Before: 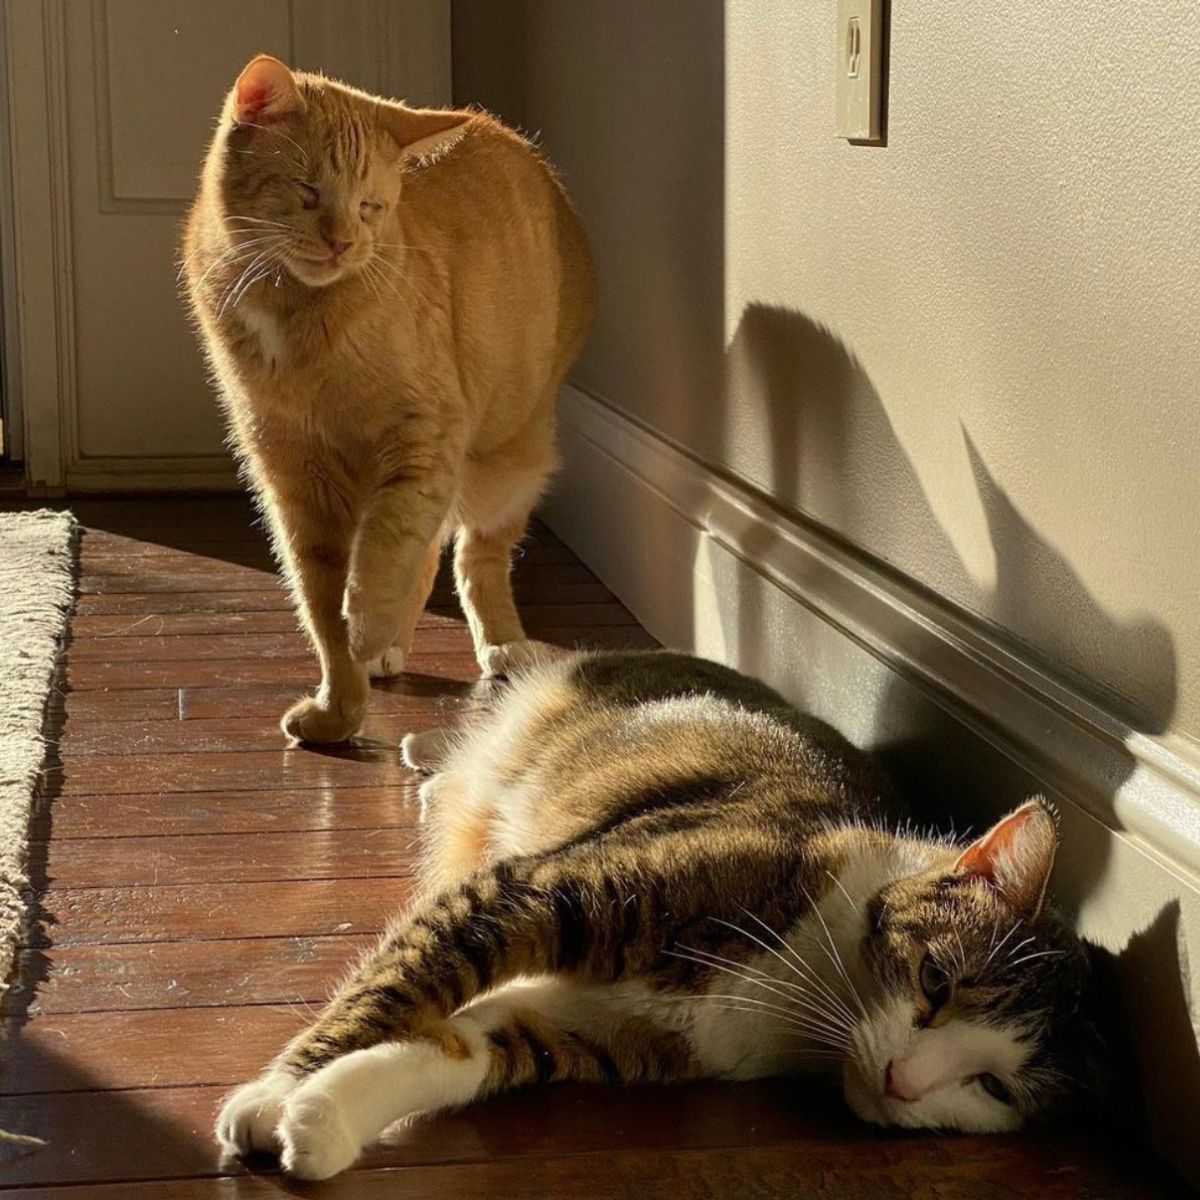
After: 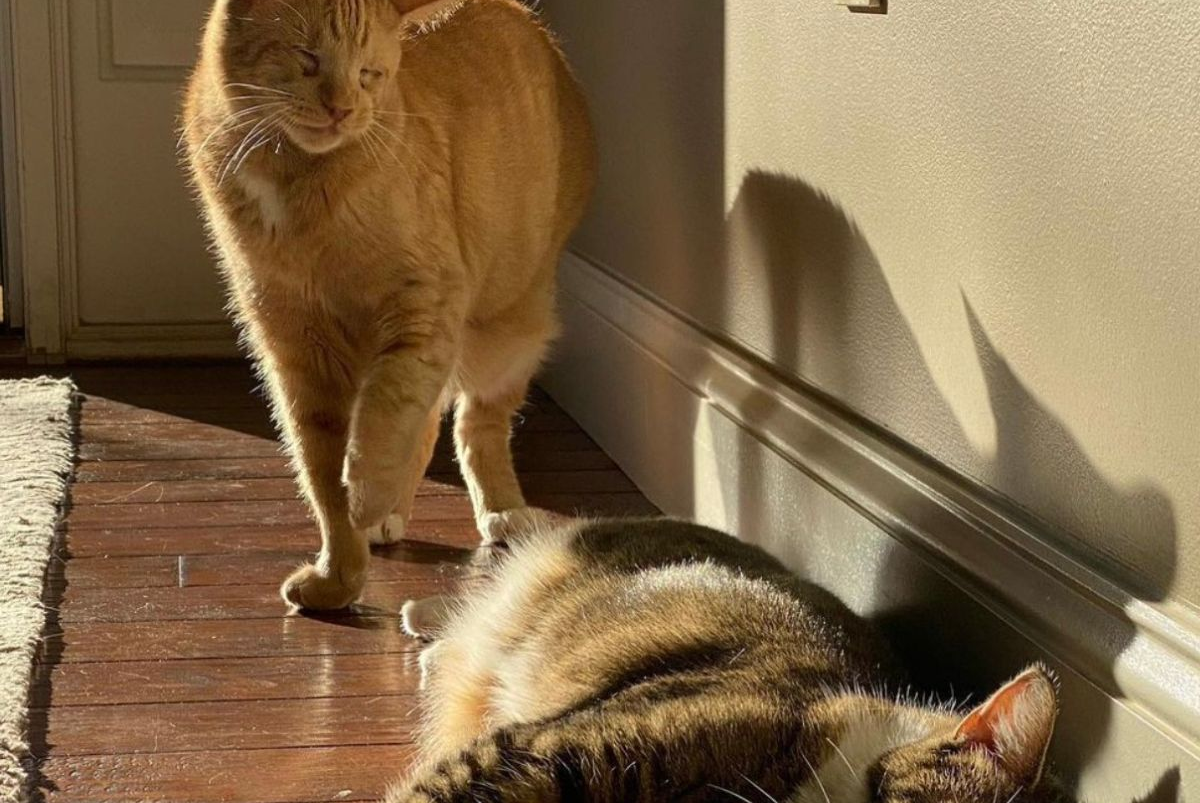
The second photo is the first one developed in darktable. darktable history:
crop: top 11.164%, bottom 21.892%
